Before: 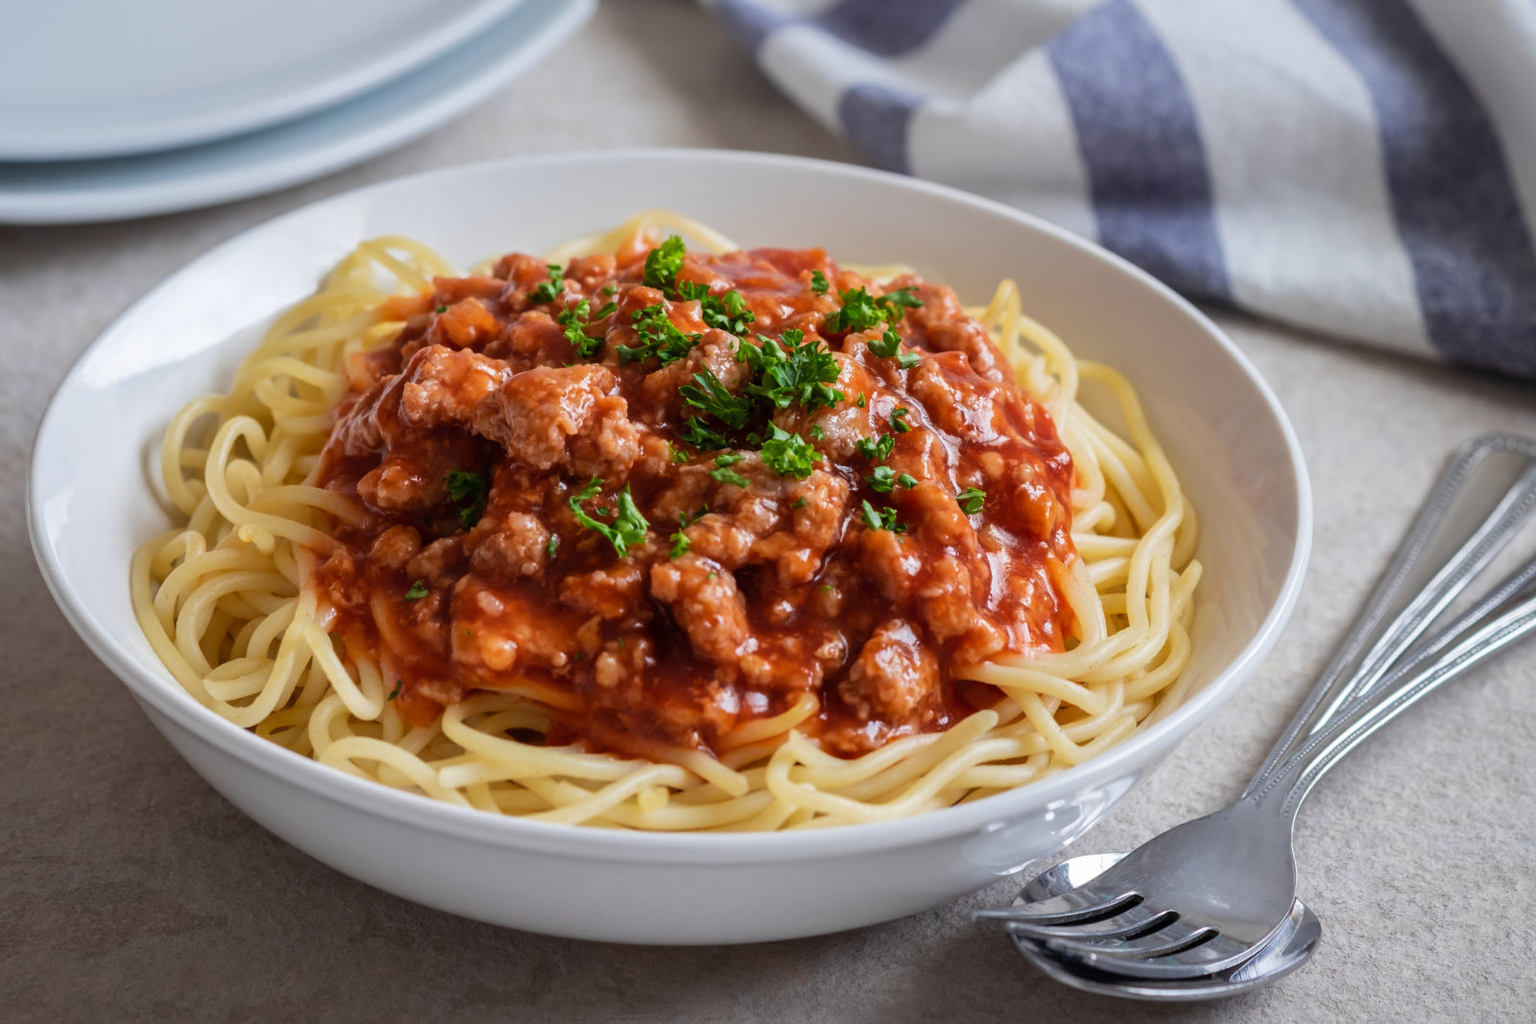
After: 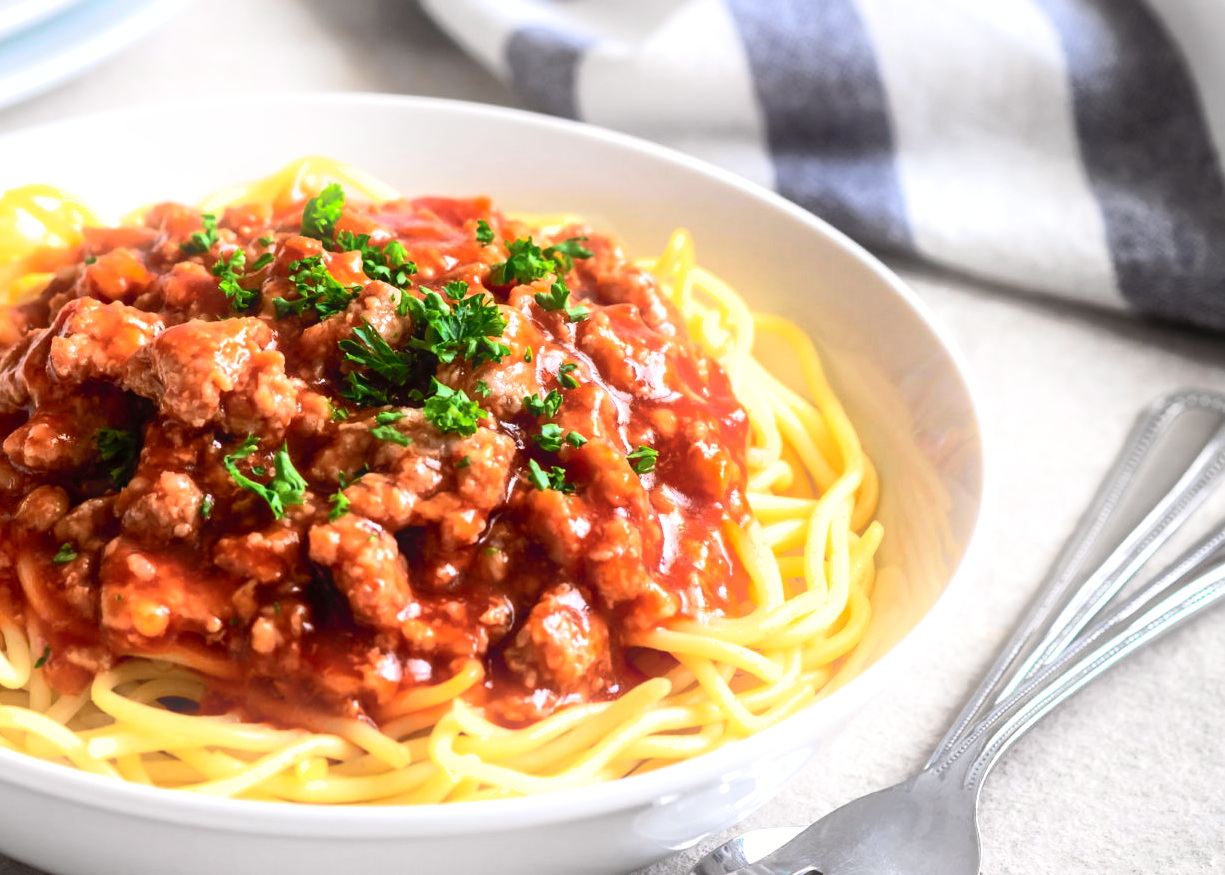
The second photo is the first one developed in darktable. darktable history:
exposure: exposure 0.127 EV, compensate highlight preservation false
tone curve: curves: ch0 [(0, 0) (0.055, 0.05) (0.258, 0.287) (0.434, 0.526) (0.517, 0.648) (0.745, 0.874) (1, 1)]; ch1 [(0, 0) (0.346, 0.307) (0.418, 0.383) (0.46, 0.439) (0.482, 0.493) (0.502, 0.503) (0.517, 0.514) (0.55, 0.561) (0.588, 0.603) (0.646, 0.688) (1, 1)]; ch2 [(0, 0) (0.346, 0.34) (0.431, 0.45) (0.485, 0.499) (0.5, 0.503) (0.527, 0.525) (0.545, 0.562) (0.679, 0.706) (1, 1)], color space Lab, independent channels, preserve colors none
tone equalizer: -8 EV -0.75 EV, -7 EV -0.7 EV, -6 EV -0.6 EV, -5 EV -0.4 EV, -3 EV 0.4 EV, -2 EV 0.6 EV, -1 EV 0.7 EV, +0 EV 0.75 EV, edges refinement/feathering 500, mask exposure compensation -1.57 EV, preserve details no
shadows and highlights: on, module defaults
contrast brightness saturation: saturation -0.05
bloom: size 9%, threshold 100%, strength 7%
crop: left 23.095%, top 5.827%, bottom 11.854%
